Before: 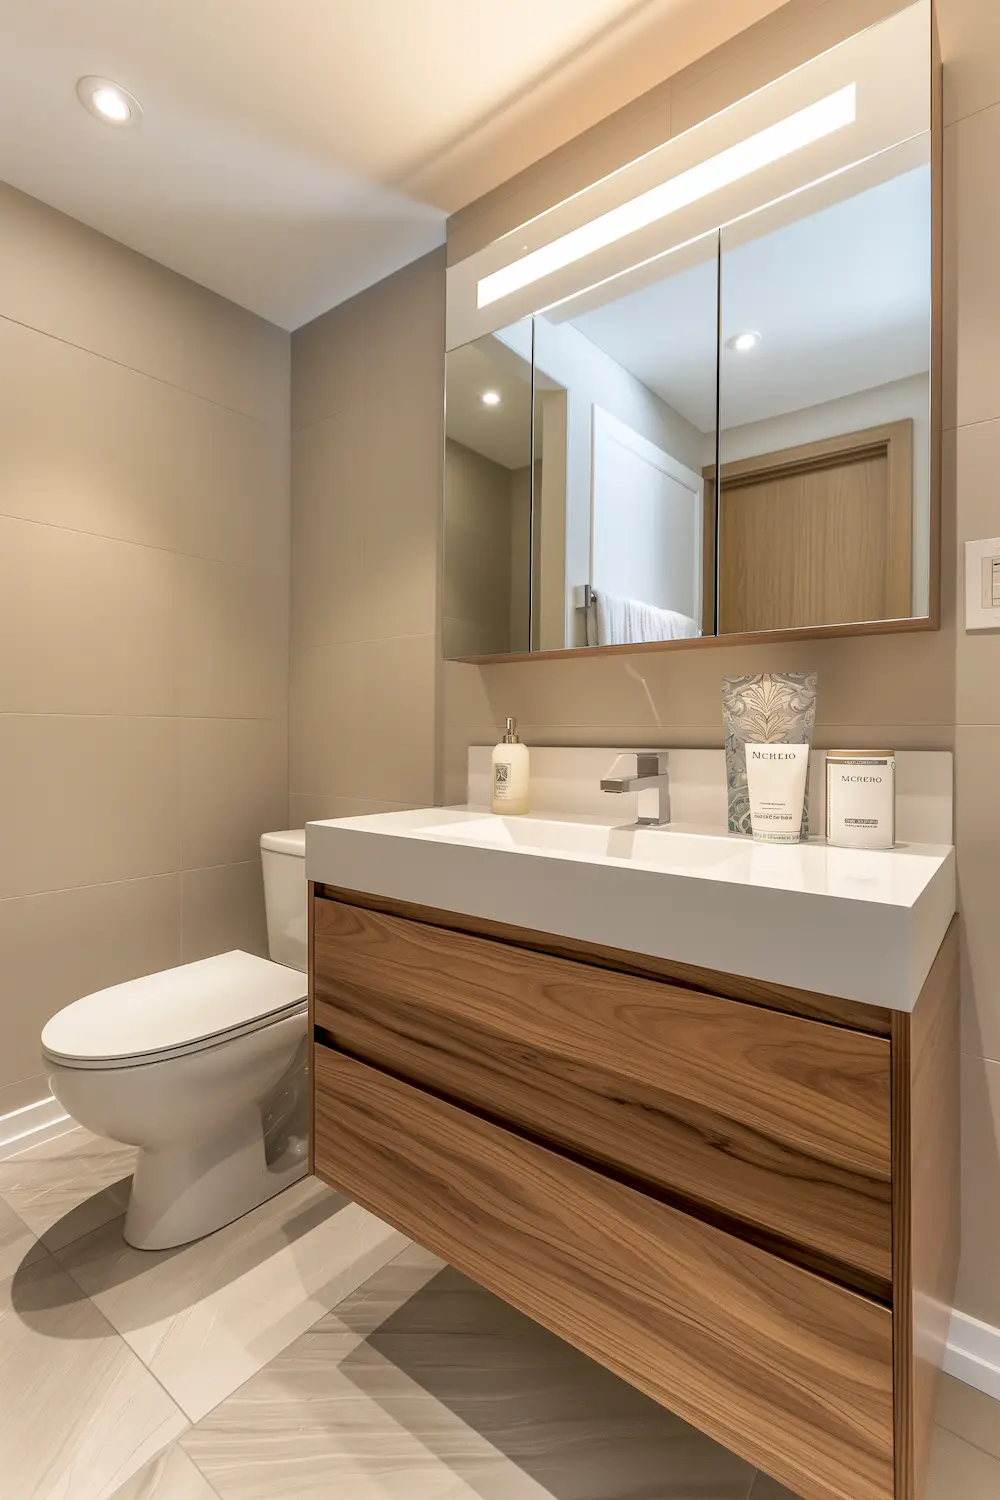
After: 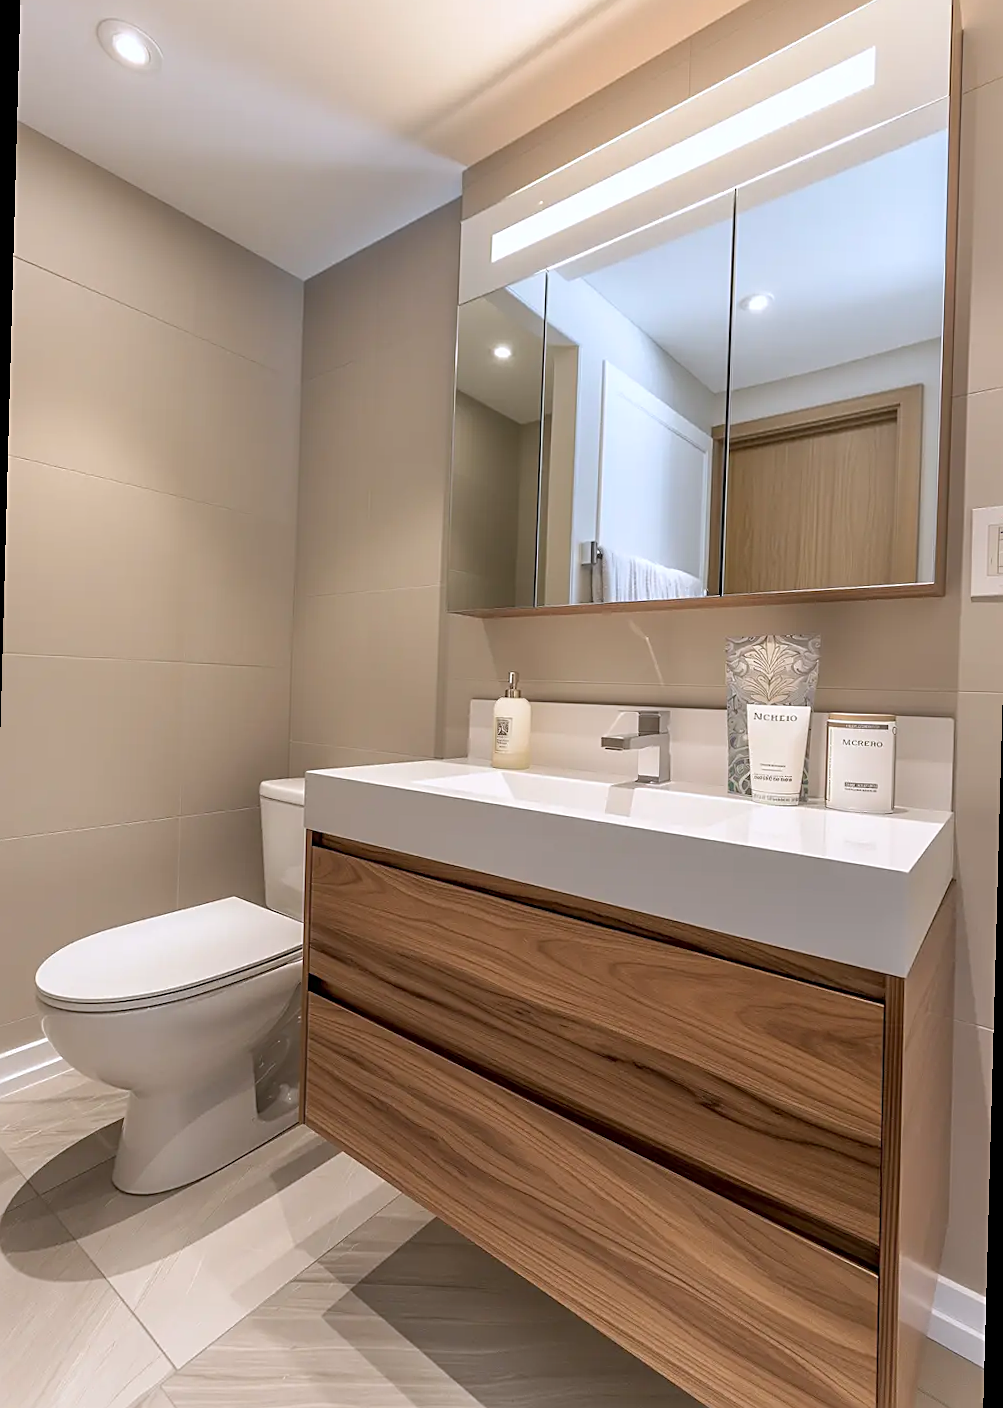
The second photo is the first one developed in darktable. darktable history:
color calibration: illuminant as shot in camera, x 0.358, y 0.373, temperature 4628.91 K
rotate and perspective: rotation 1.57°, crop left 0.018, crop right 0.982, crop top 0.039, crop bottom 0.961
sharpen: on, module defaults
